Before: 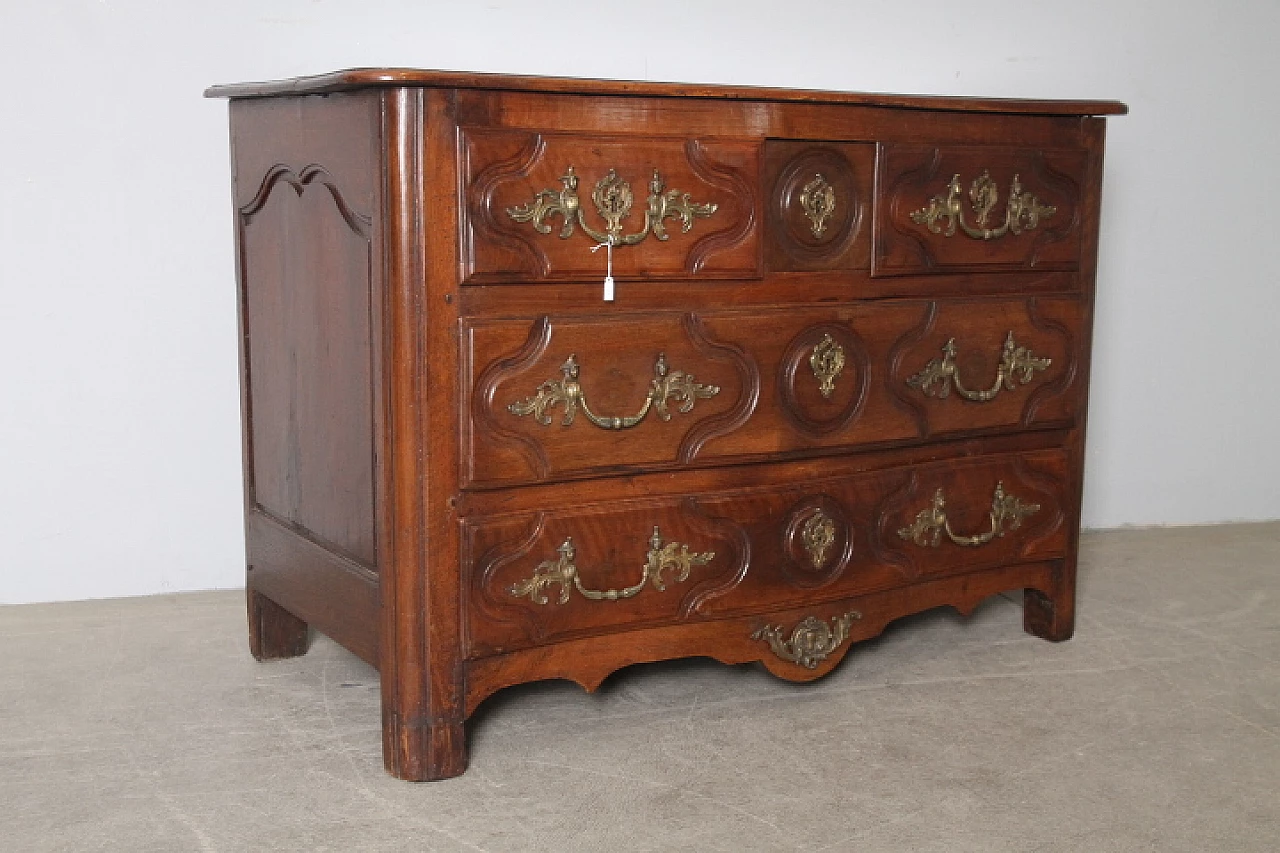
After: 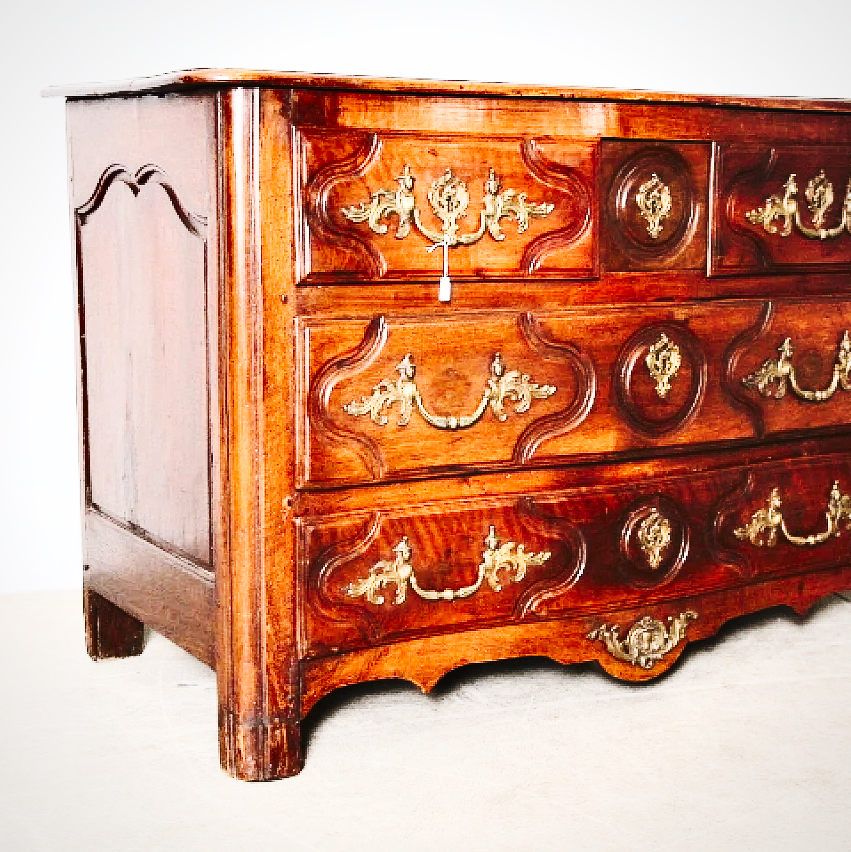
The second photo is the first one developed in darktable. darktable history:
exposure: black level correction 0.001, exposure 1.118 EV, compensate exposure bias true, compensate highlight preservation false
tone curve: curves: ch0 [(0, 0.026) (0.184, 0.172) (0.391, 0.468) (0.446, 0.56) (0.605, 0.758) (0.831, 0.931) (0.992, 1)]; ch1 [(0, 0) (0.437, 0.447) (0.501, 0.502) (0.538, 0.539) (0.574, 0.589) (0.617, 0.64) (0.699, 0.749) (0.859, 0.919) (1, 1)]; ch2 [(0, 0) (0.33, 0.301) (0.421, 0.443) (0.447, 0.482) (0.499, 0.509) (0.538, 0.564) (0.585, 0.615) (0.664, 0.664) (1, 1)], preserve colors none
crop and rotate: left 12.856%, right 20.6%
vignetting: fall-off start 92.66%, brightness -0.189, saturation -0.309
contrast brightness saturation: contrast 0.398, brightness 0.105, saturation 0.205
filmic rgb: black relative exposure -7.65 EV, white relative exposure 4.56 EV, hardness 3.61, contrast 1.113
shadows and highlights: soften with gaussian
